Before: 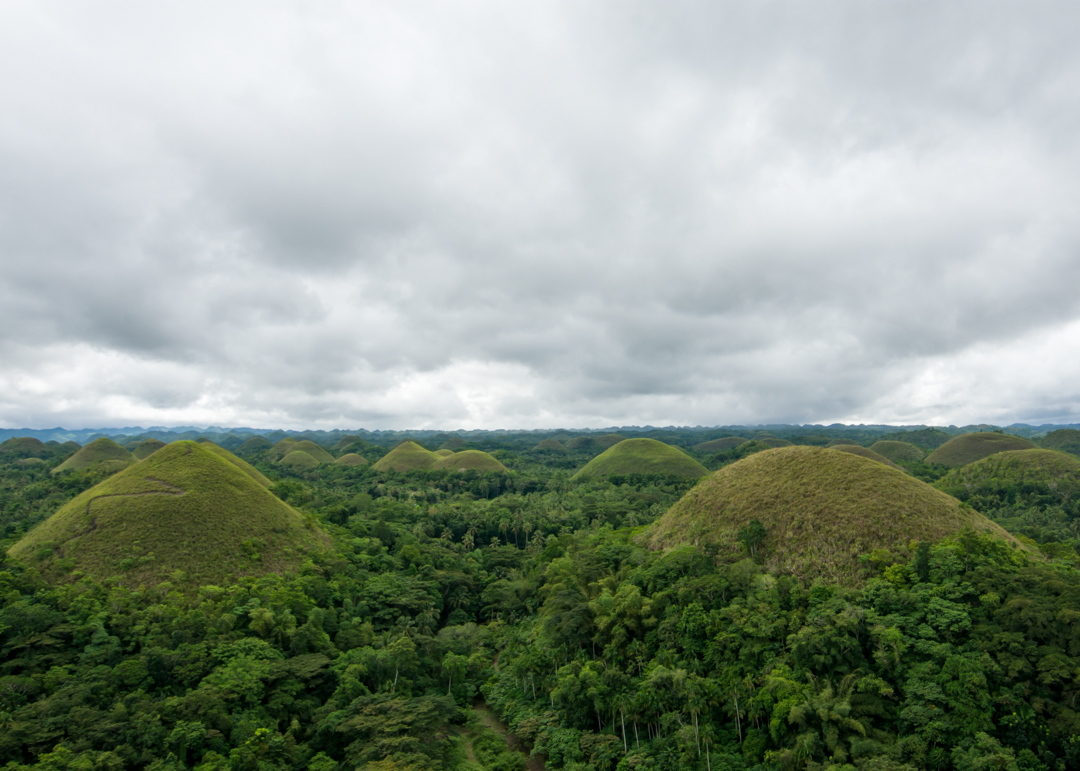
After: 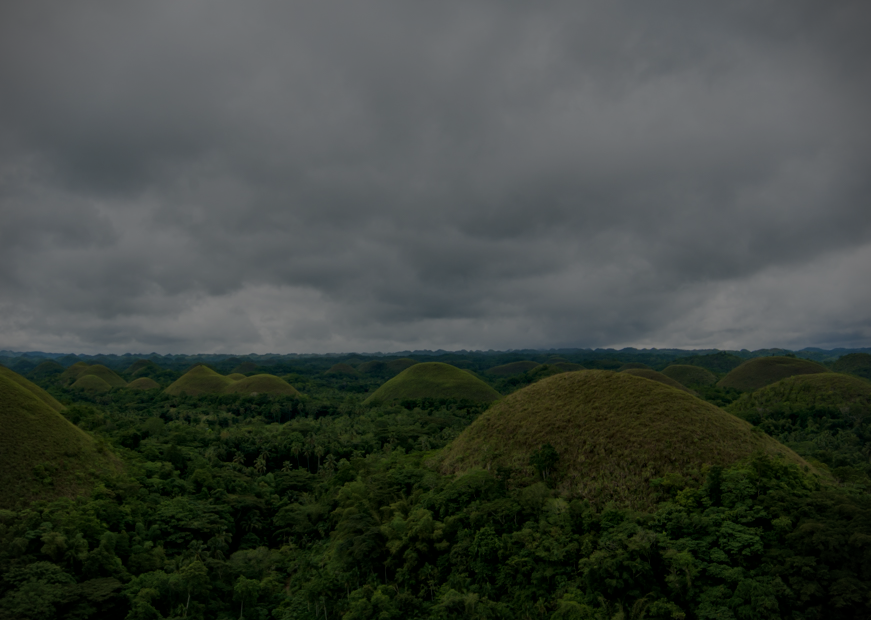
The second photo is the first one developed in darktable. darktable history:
local contrast: mode bilateral grid, contrast 20, coarseness 50, detail 120%, midtone range 0.2
vignetting: fall-off start 91.76%, brightness -0.703, saturation -0.48, unbound false
exposure: exposure -2.407 EV, compensate highlight preservation false
crop: left 19.263%, top 9.869%, right 0%, bottom 9.675%
velvia: on, module defaults
